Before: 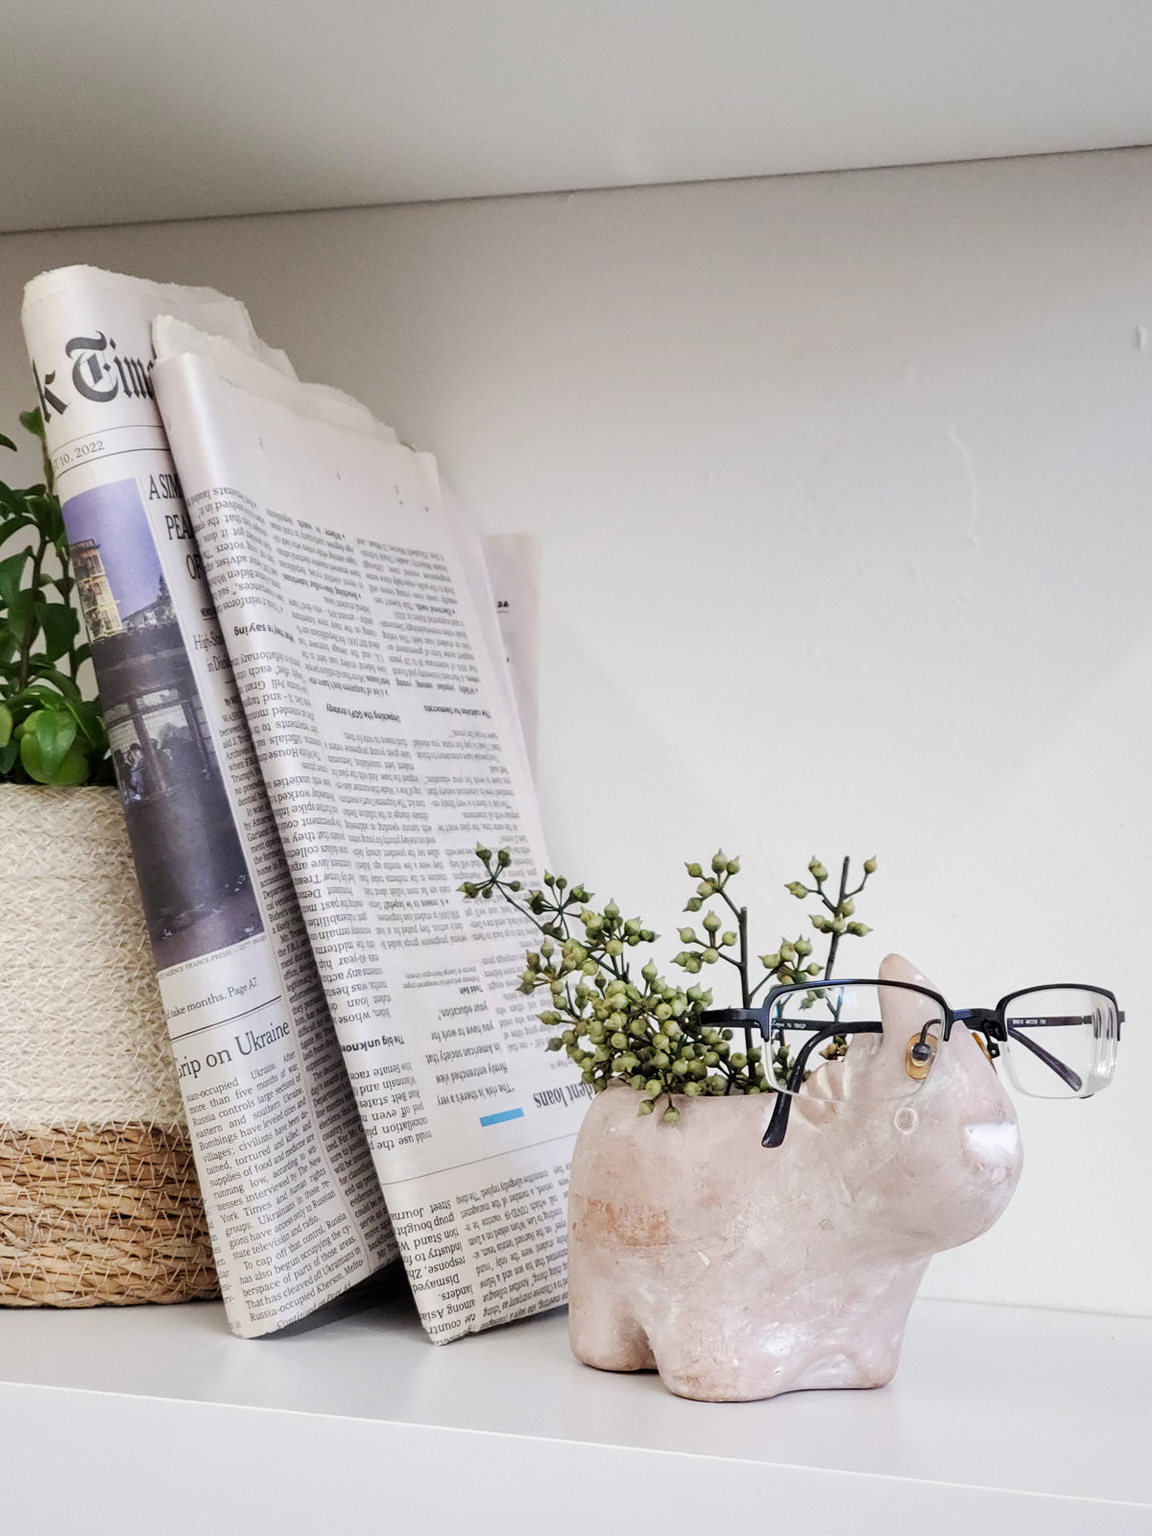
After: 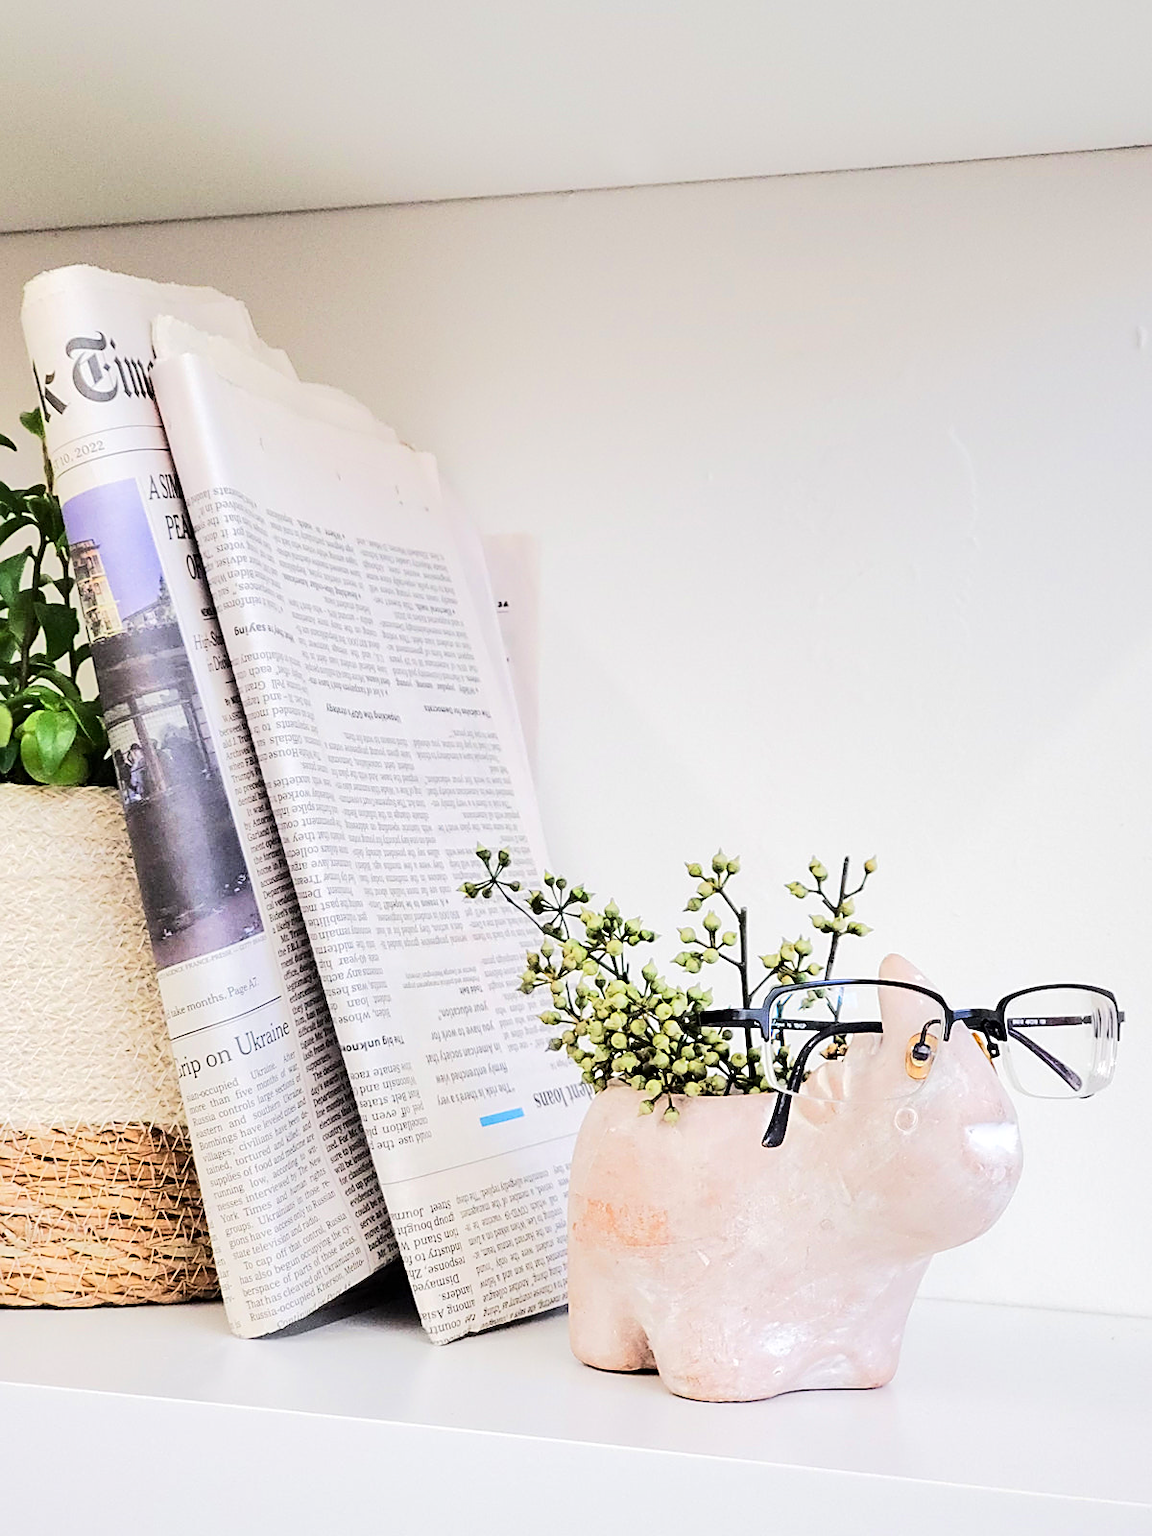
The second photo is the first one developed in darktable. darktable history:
tone equalizer: -7 EV 0.159 EV, -6 EV 0.569 EV, -5 EV 1.12 EV, -4 EV 1.37 EV, -3 EV 1.18 EV, -2 EV 0.6 EV, -1 EV 0.165 EV, edges refinement/feathering 500, mask exposure compensation -1.57 EV, preserve details no
shadows and highlights: shadows 36.33, highlights -26.79, soften with gaussian
sharpen: on, module defaults
contrast brightness saturation: contrast 0.099, brightness 0.023, saturation 0.025
